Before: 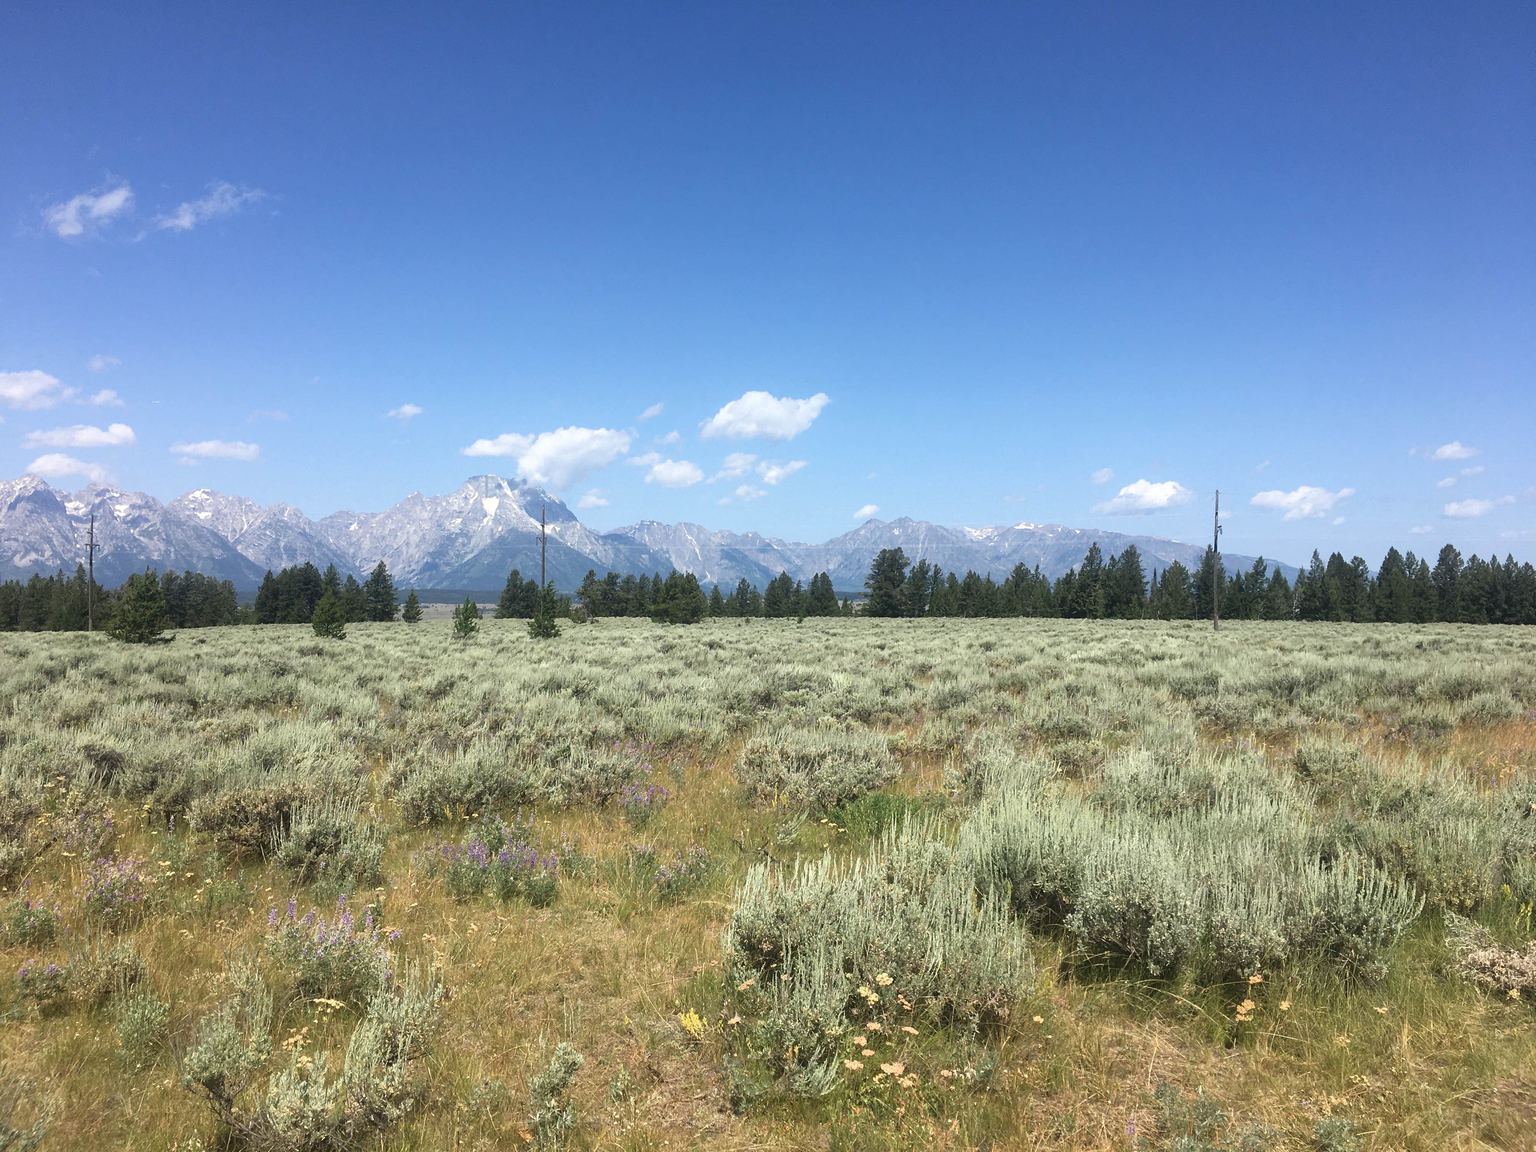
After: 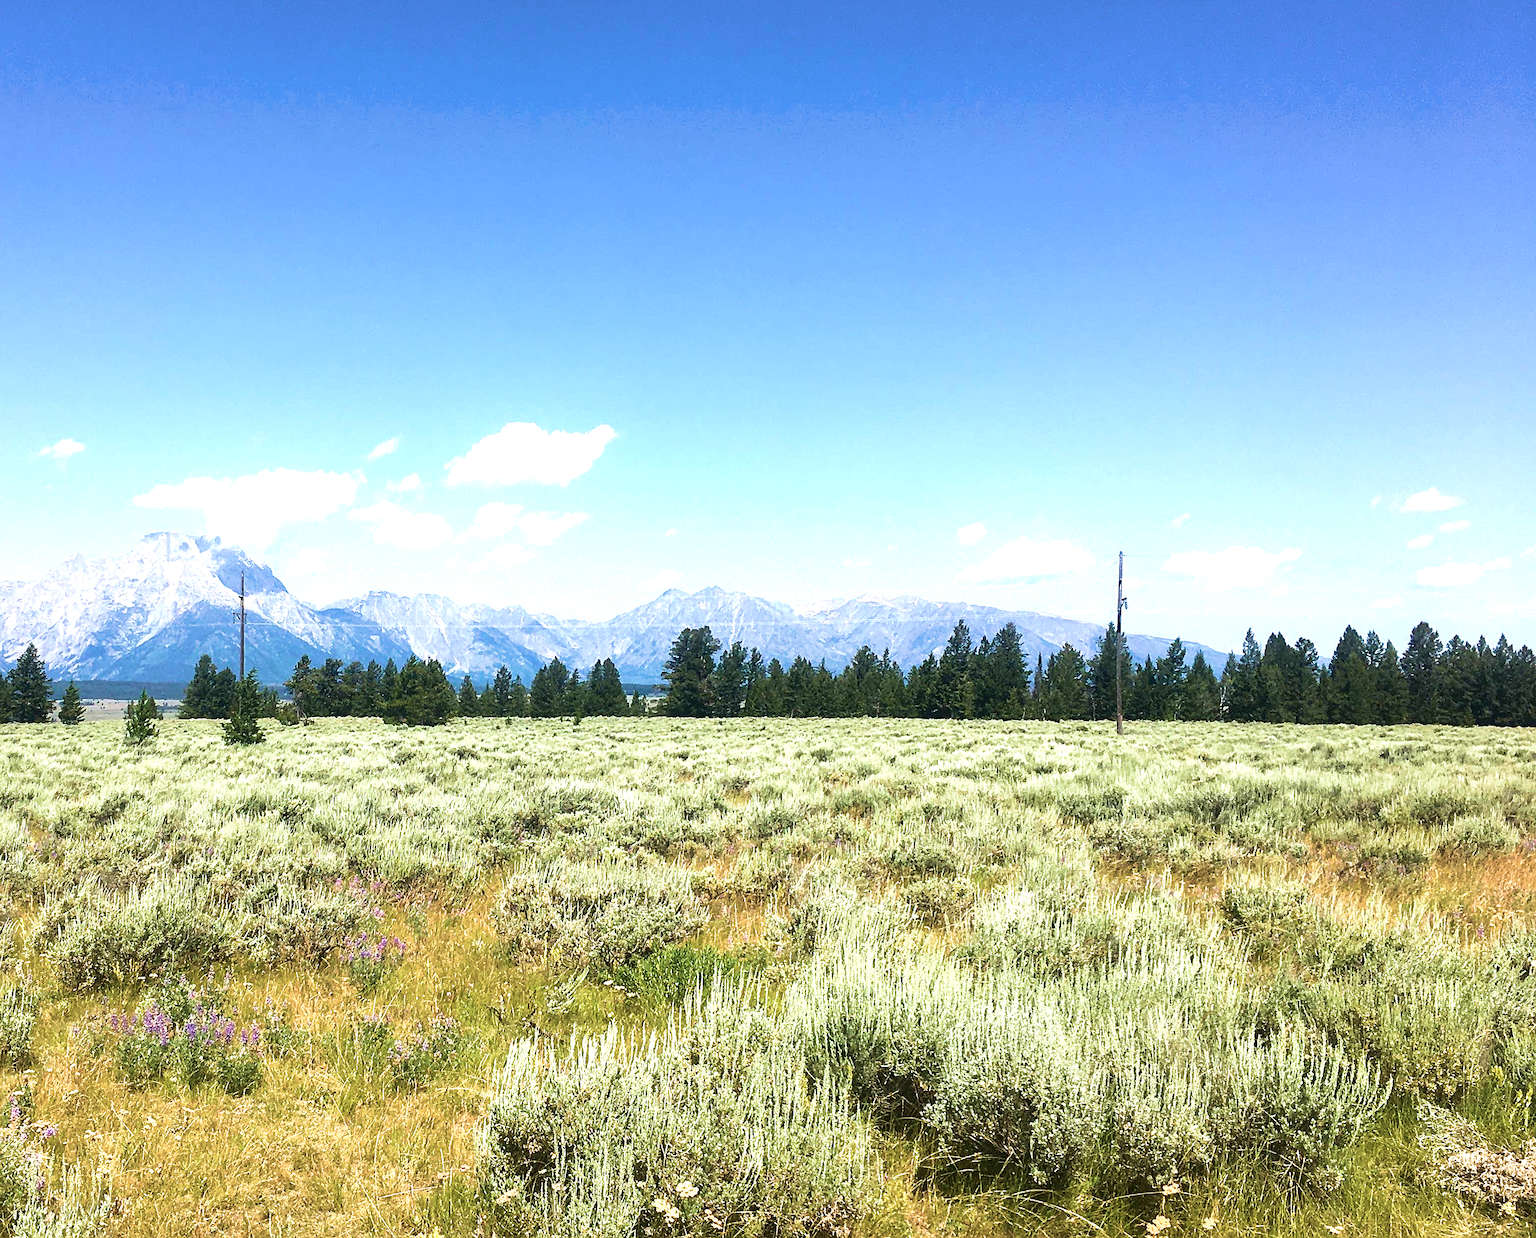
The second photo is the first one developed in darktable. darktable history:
exposure: exposure 0.168 EV, compensate highlight preservation false
crop: left 23.301%, top 5.854%, bottom 11.534%
velvia: strength 73.72%
sharpen: on, module defaults
tone equalizer: -8 EV -0.717 EV, -7 EV -0.719 EV, -6 EV -0.622 EV, -5 EV -0.38 EV, -3 EV 0.375 EV, -2 EV 0.6 EV, -1 EV 0.687 EV, +0 EV 0.771 EV, edges refinement/feathering 500, mask exposure compensation -1.57 EV, preserve details no
